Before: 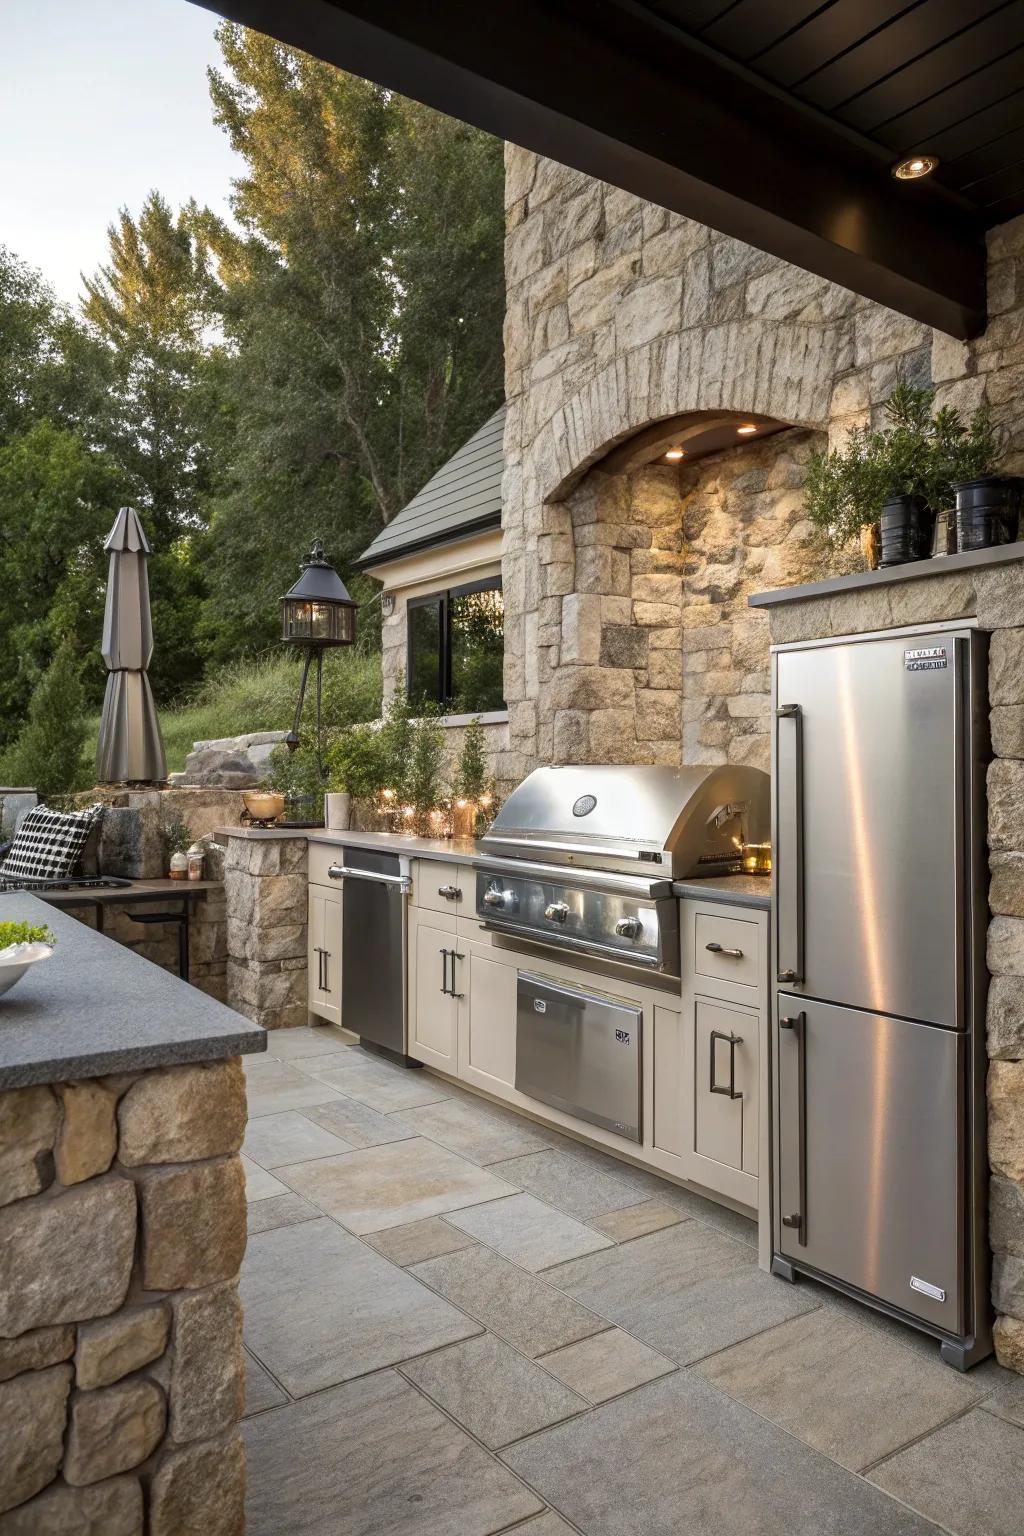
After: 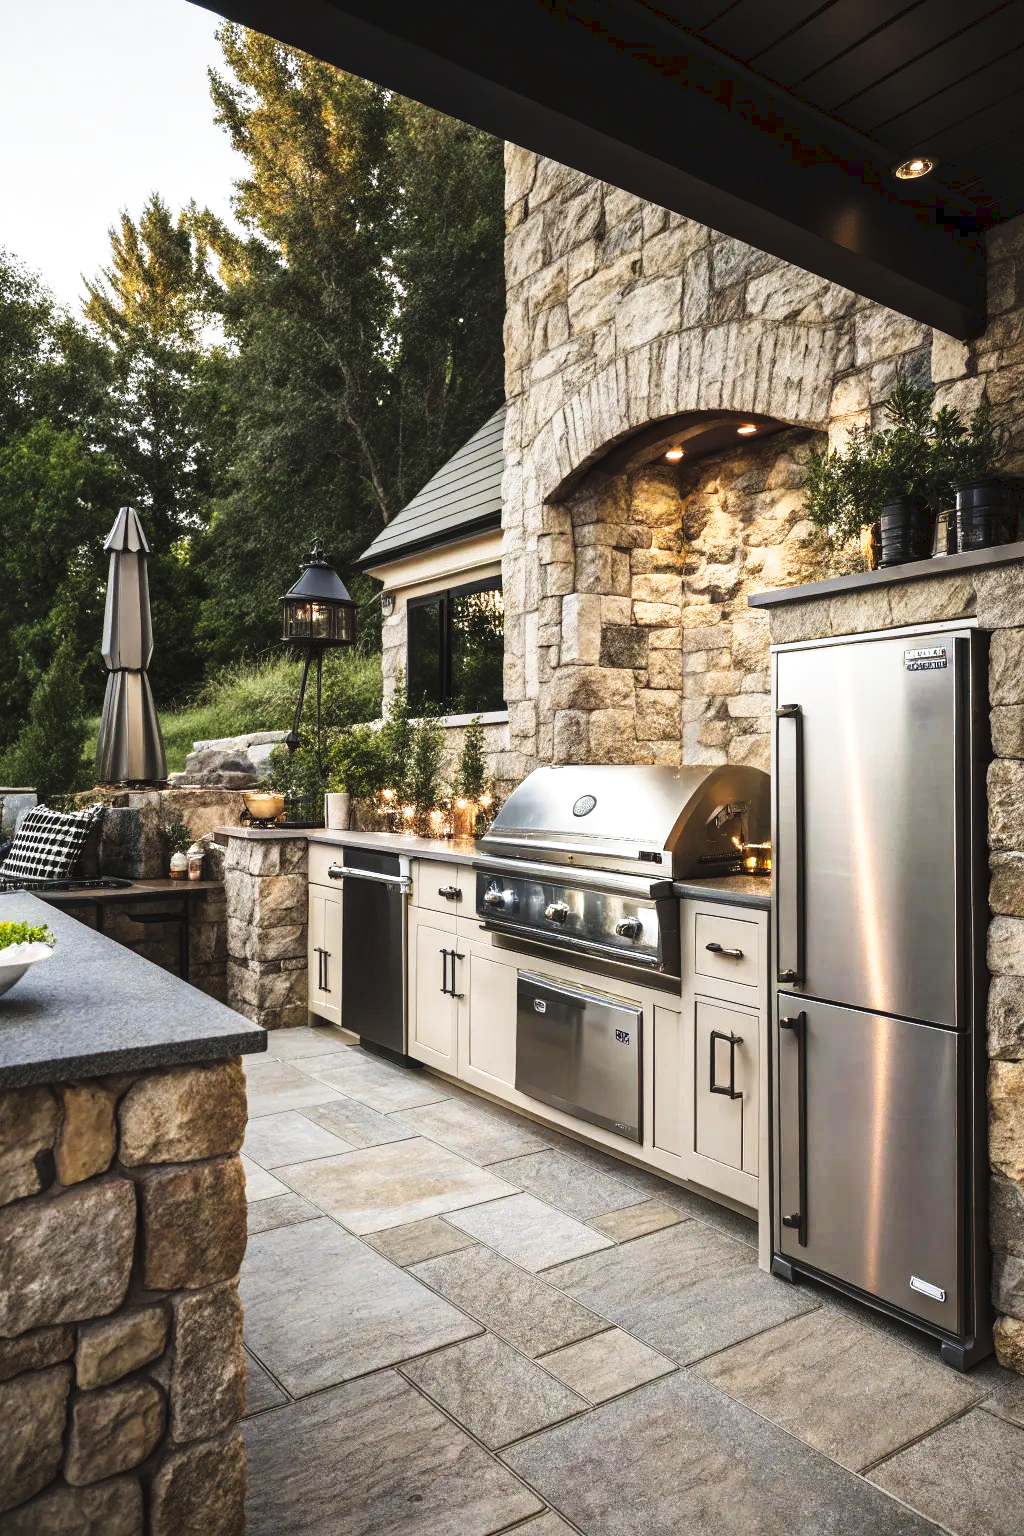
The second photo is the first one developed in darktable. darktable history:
local contrast: mode bilateral grid, contrast 20, coarseness 50, detail 120%, midtone range 0.2
contrast brightness saturation: contrast 0.107, saturation -0.178
tone curve: curves: ch0 [(0, 0) (0.003, 0.06) (0.011, 0.059) (0.025, 0.065) (0.044, 0.076) (0.069, 0.088) (0.1, 0.102) (0.136, 0.116) (0.177, 0.137) (0.224, 0.169) (0.277, 0.214) (0.335, 0.271) (0.399, 0.356) (0.468, 0.459) (0.543, 0.579) (0.623, 0.705) (0.709, 0.823) (0.801, 0.918) (0.898, 0.963) (1, 1)], preserve colors none
